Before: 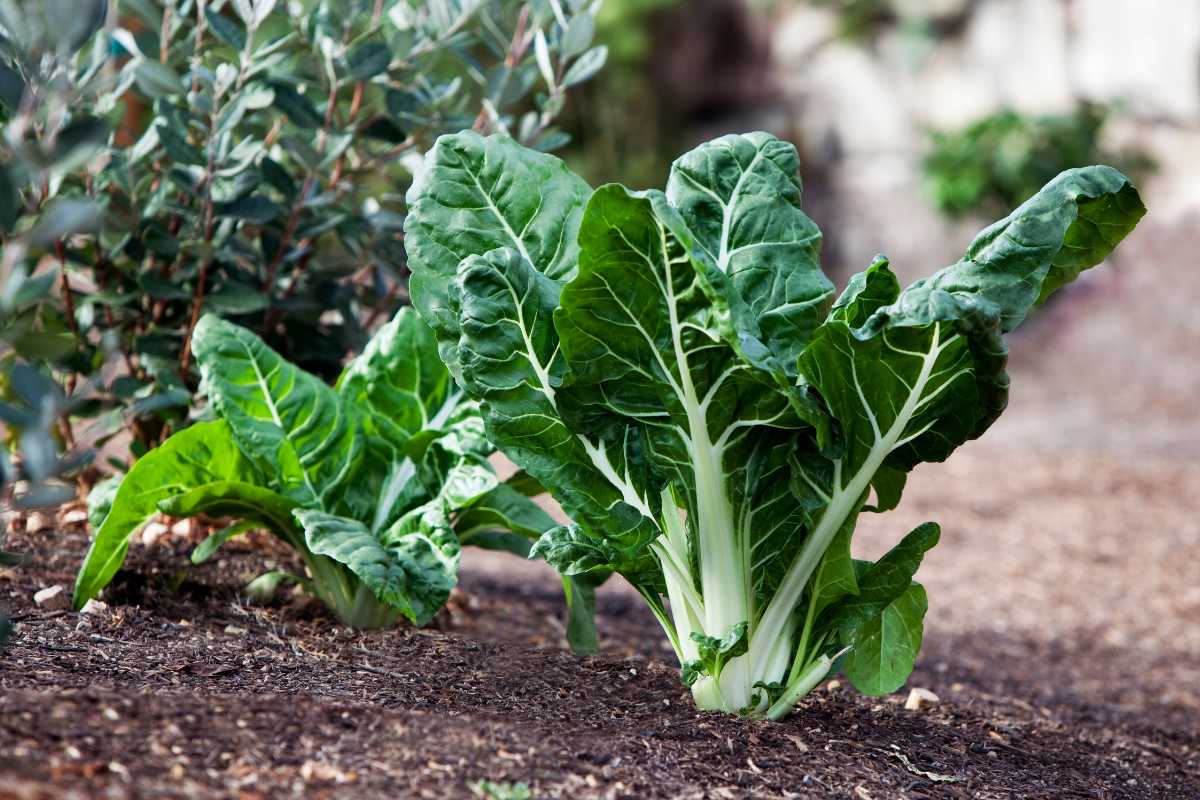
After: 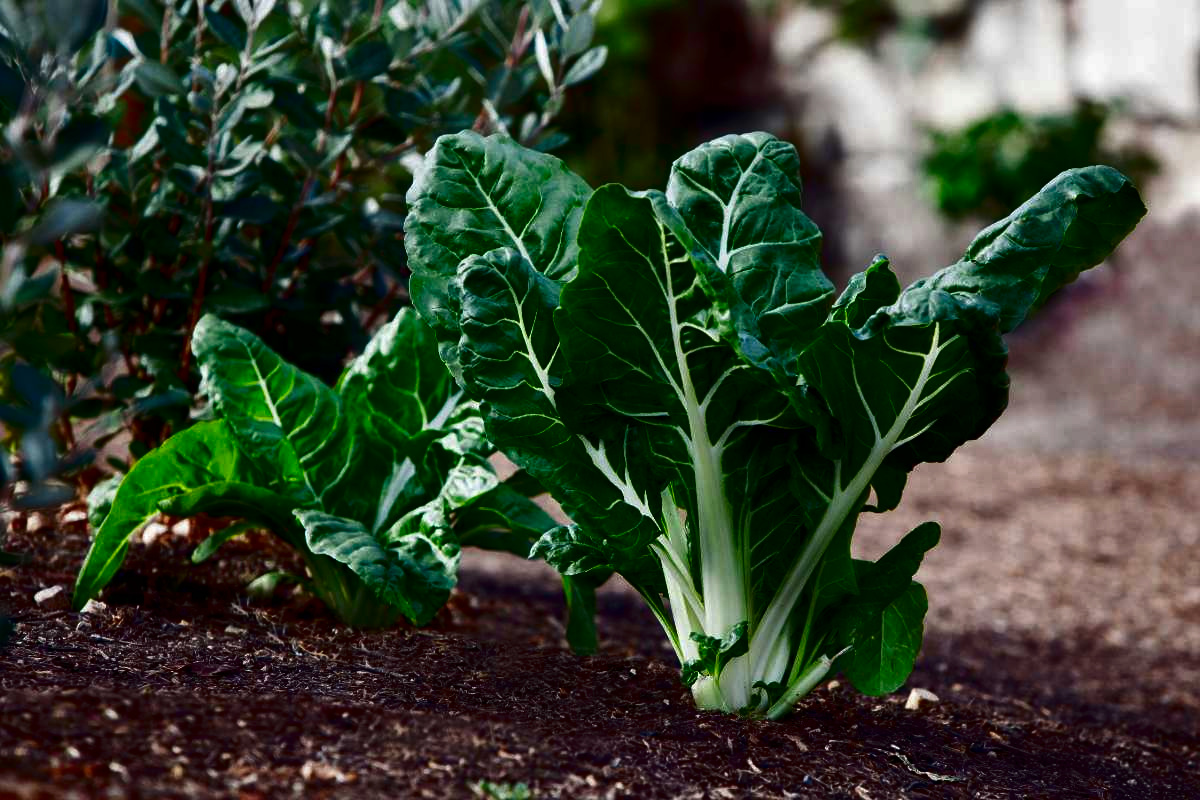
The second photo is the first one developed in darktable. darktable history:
contrast brightness saturation: contrast 0.085, brightness -0.589, saturation 0.17
